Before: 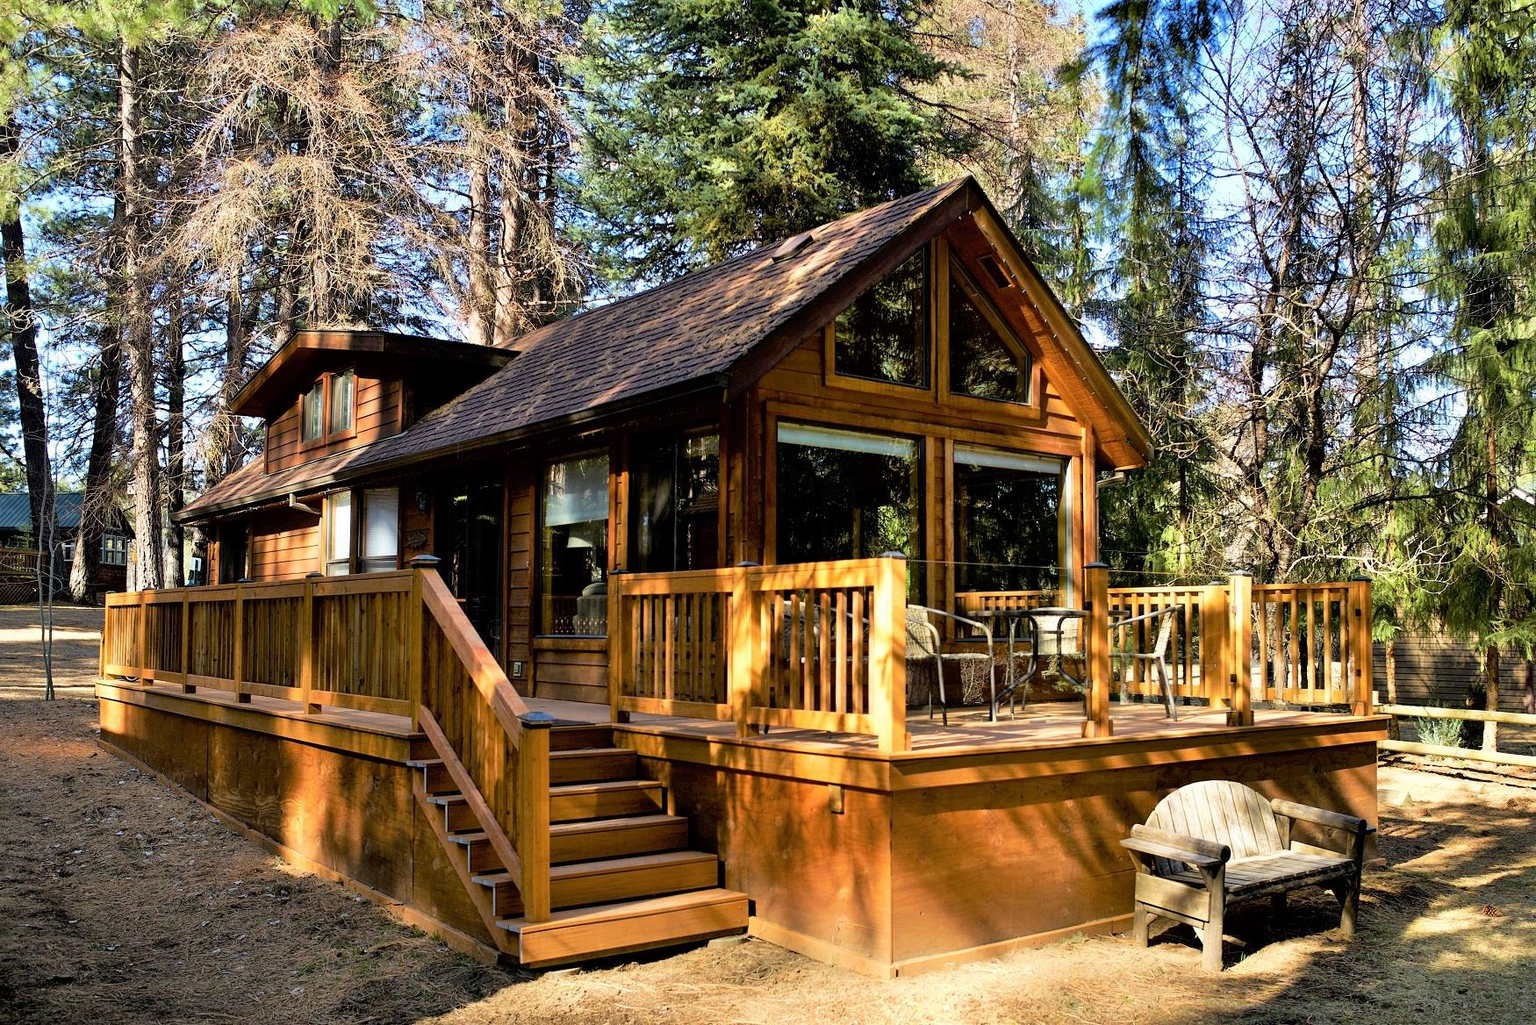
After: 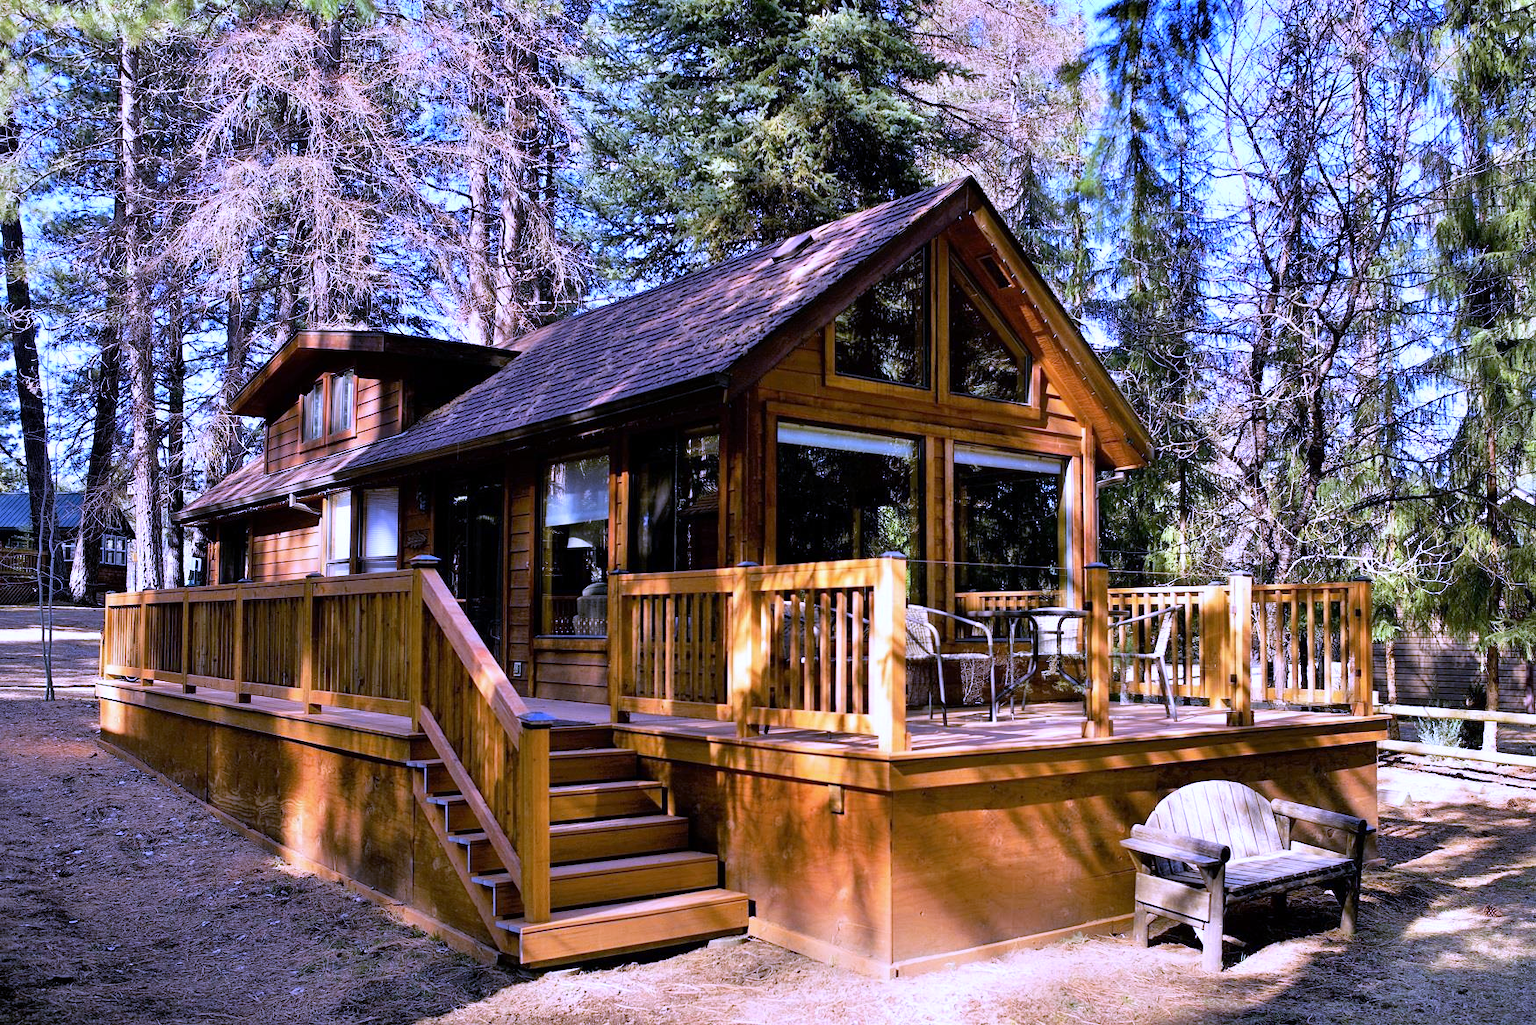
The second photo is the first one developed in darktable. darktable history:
tone equalizer: on, module defaults
white balance: red 0.98, blue 1.61
